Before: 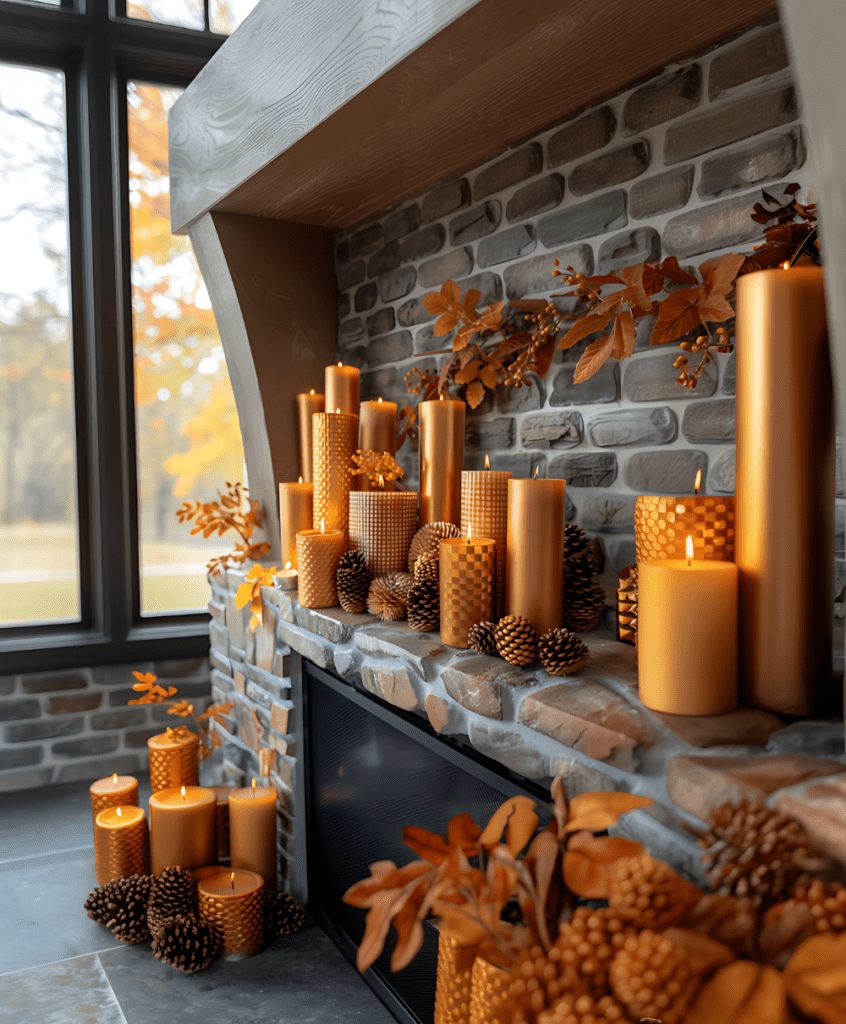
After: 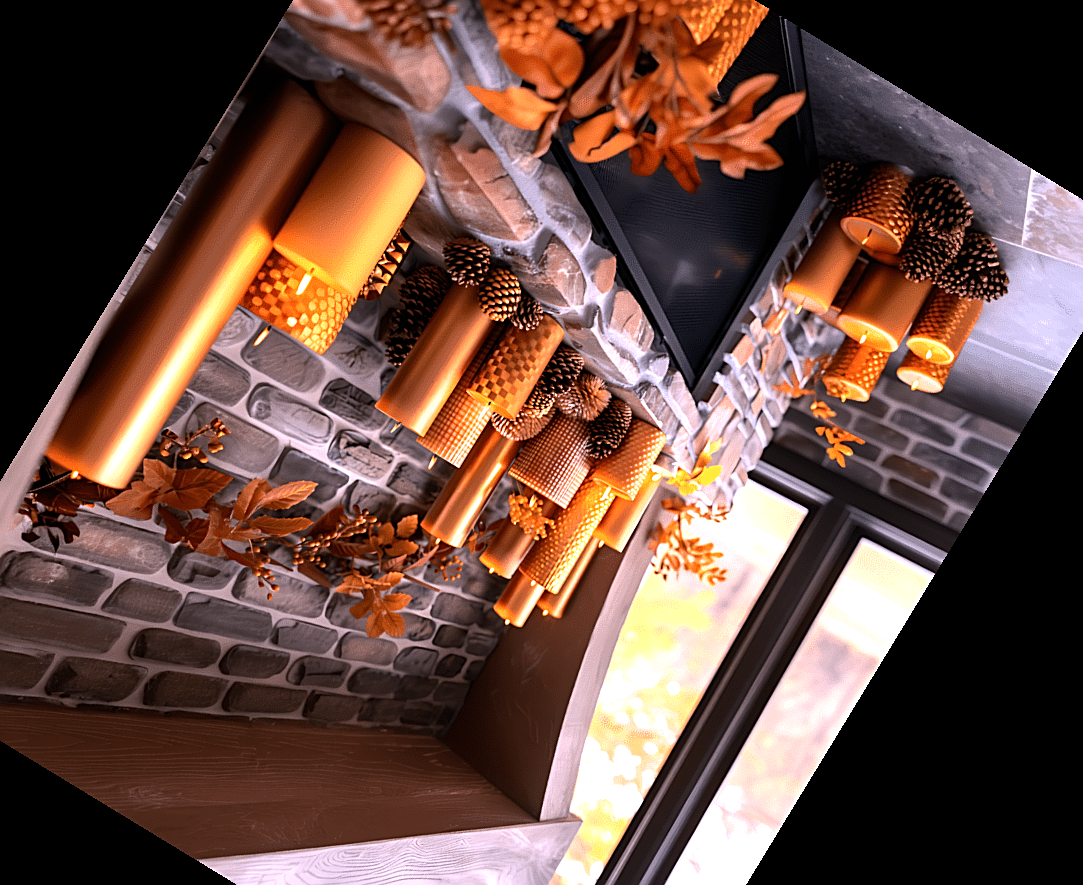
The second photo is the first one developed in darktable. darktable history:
tone equalizer: -8 EV -0.75 EV, -7 EV -0.7 EV, -6 EV -0.6 EV, -5 EV -0.4 EV, -3 EV 0.4 EV, -2 EV 0.6 EV, -1 EV 0.7 EV, +0 EV 0.75 EV, edges refinement/feathering 500, mask exposure compensation -1.57 EV, preserve details no
sharpen: on, module defaults
white balance: red 1.188, blue 1.11
crop and rotate: angle 148.68°, left 9.111%, top 15.603%, right 4.588%, bottom 17.041%
